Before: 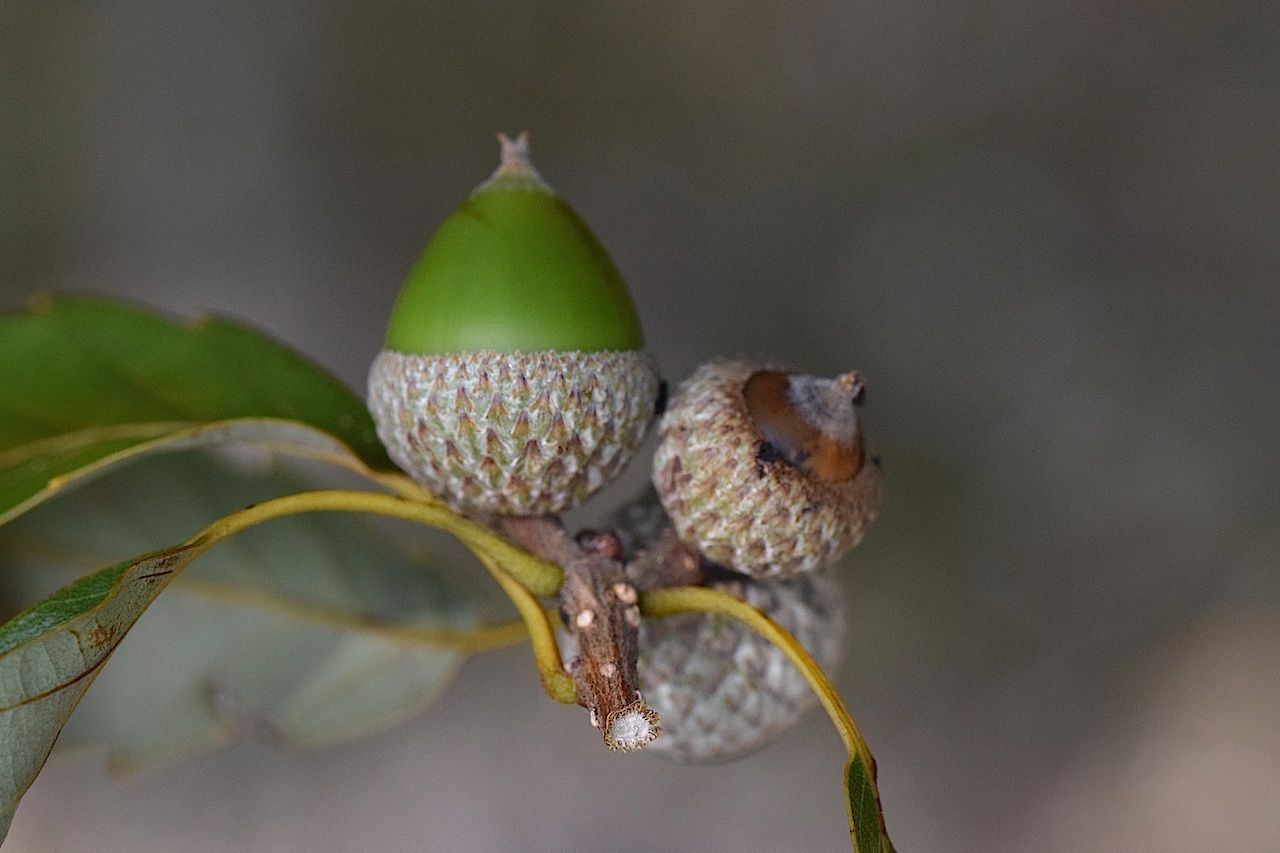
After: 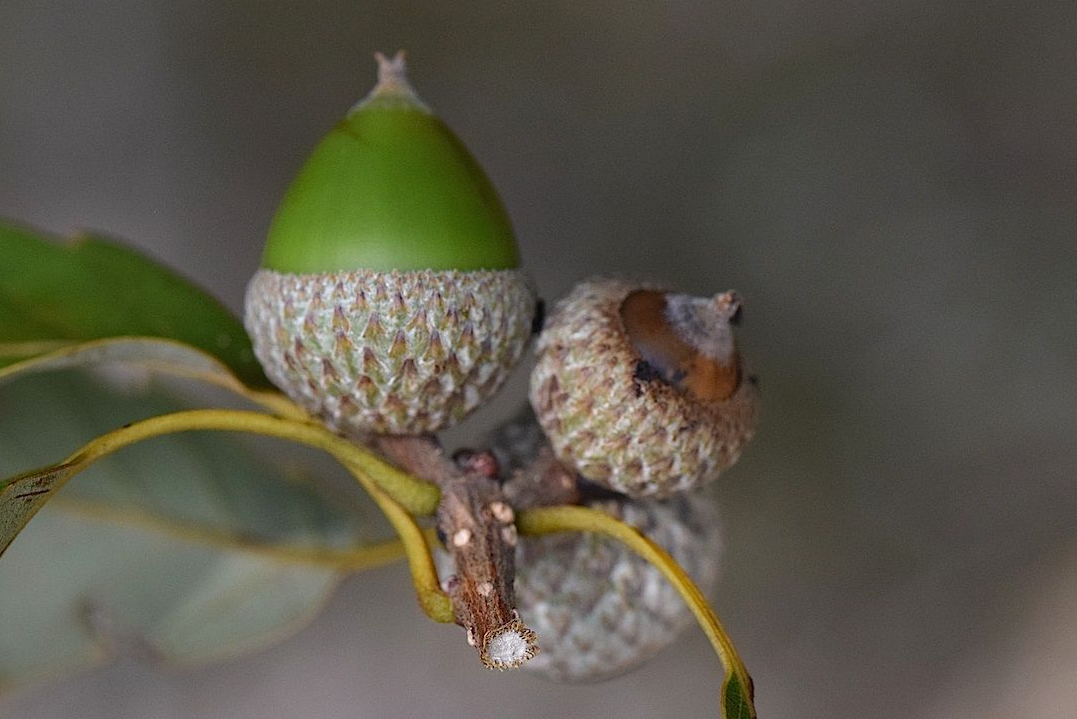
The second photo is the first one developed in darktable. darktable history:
crop and rotate: left 9.623%, top 9.724%, right 6.202%, bottom 5.896%
